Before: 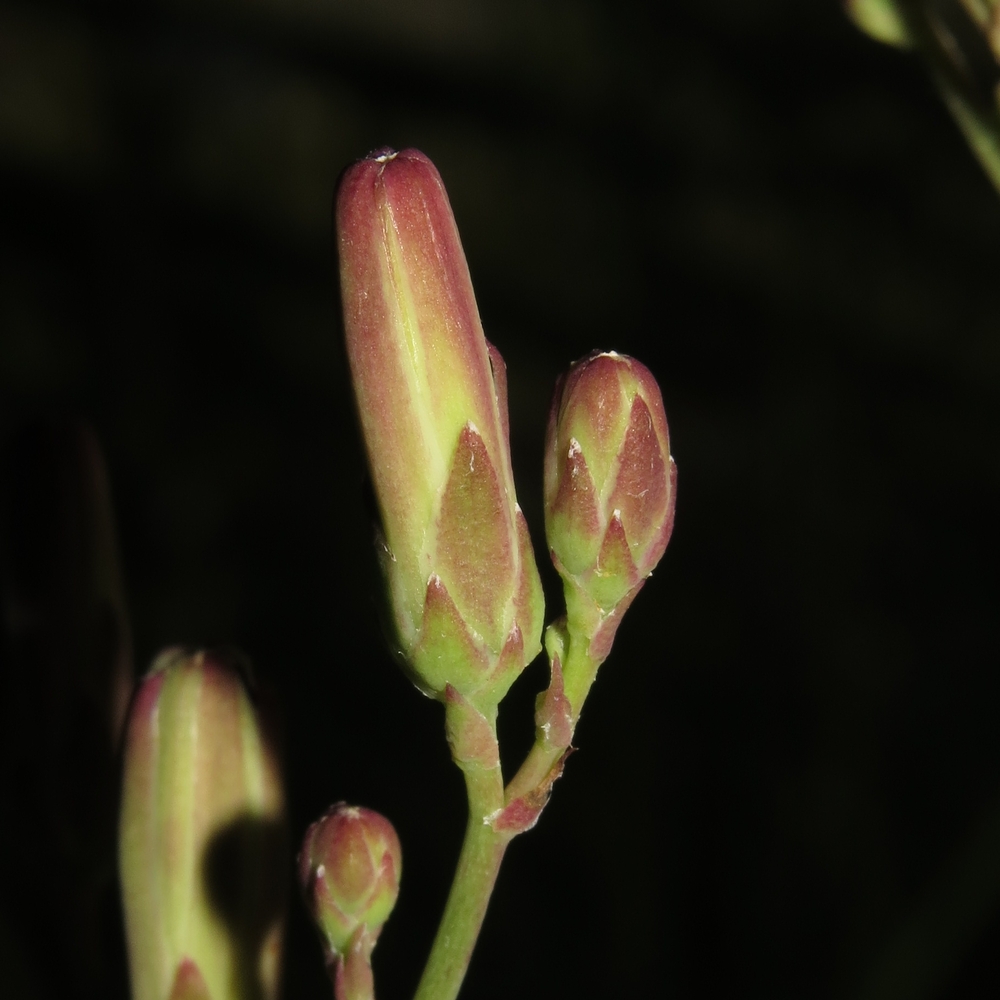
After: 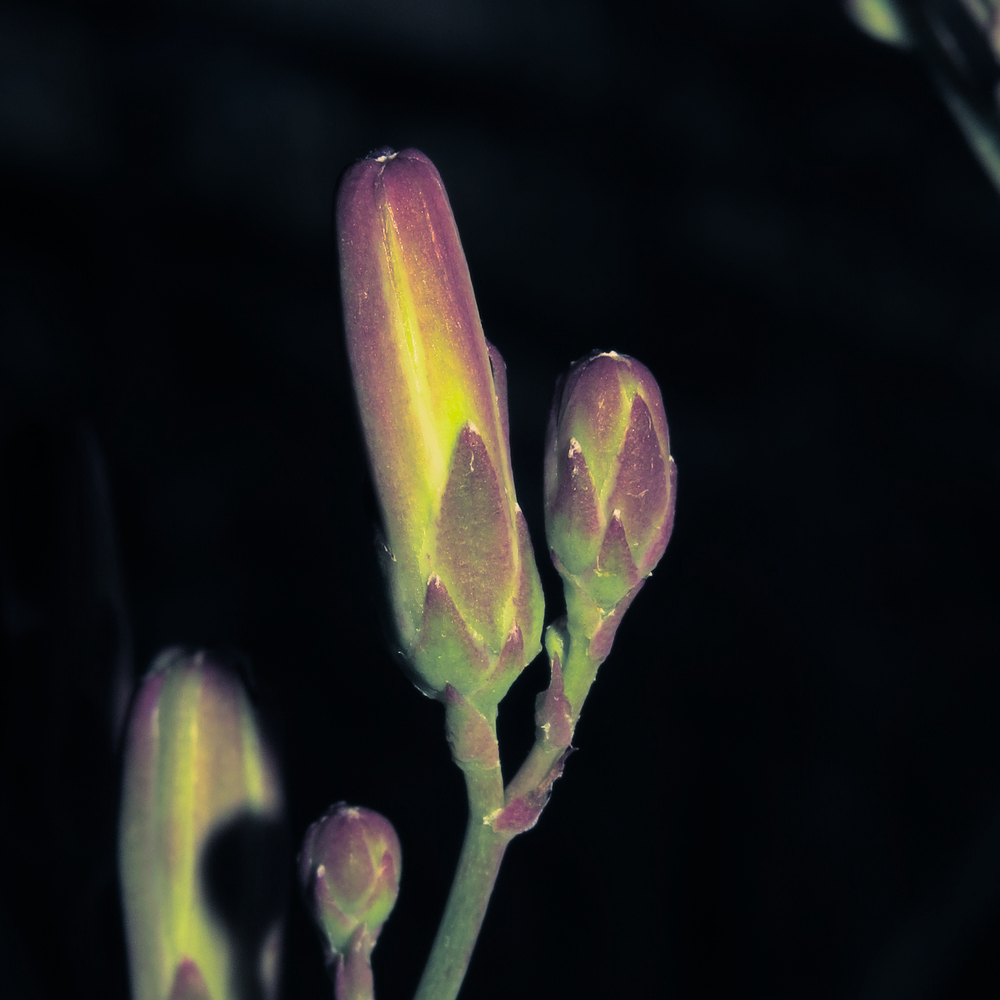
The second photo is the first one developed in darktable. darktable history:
split-toning: shadows › hue 226.8°, shadows › saturation 0.56, highlights › hue 28.8°, balance -40, compress 0%
velvia: strength 51%, mid-tones bias 0.51
